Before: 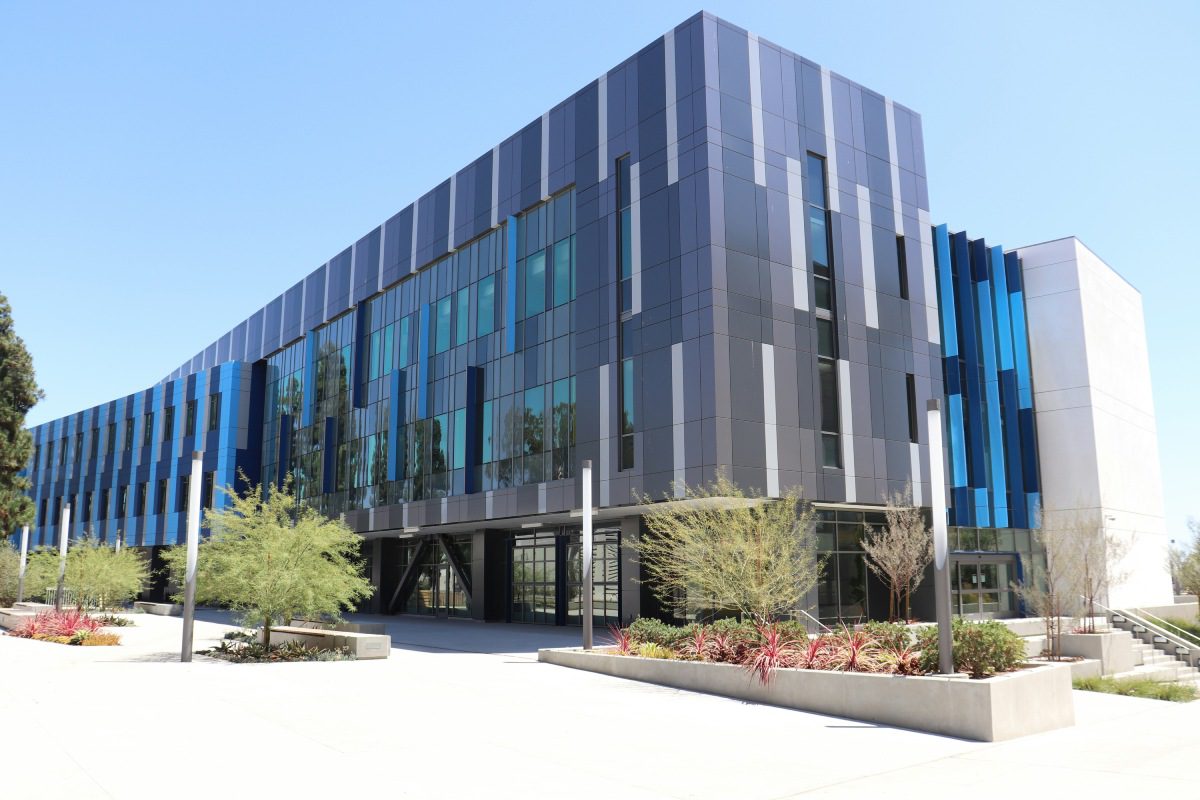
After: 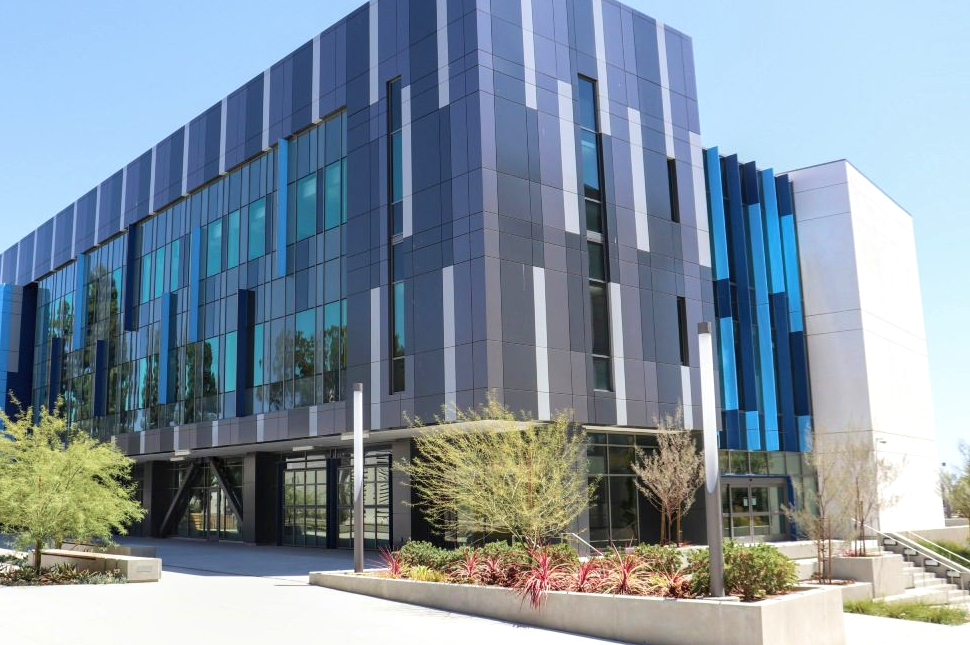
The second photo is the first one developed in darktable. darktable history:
crop: left 19.163%, top 9.628%, bottom 9.739%
local contrast: on, module defaults
velvia: strength 26.57%
